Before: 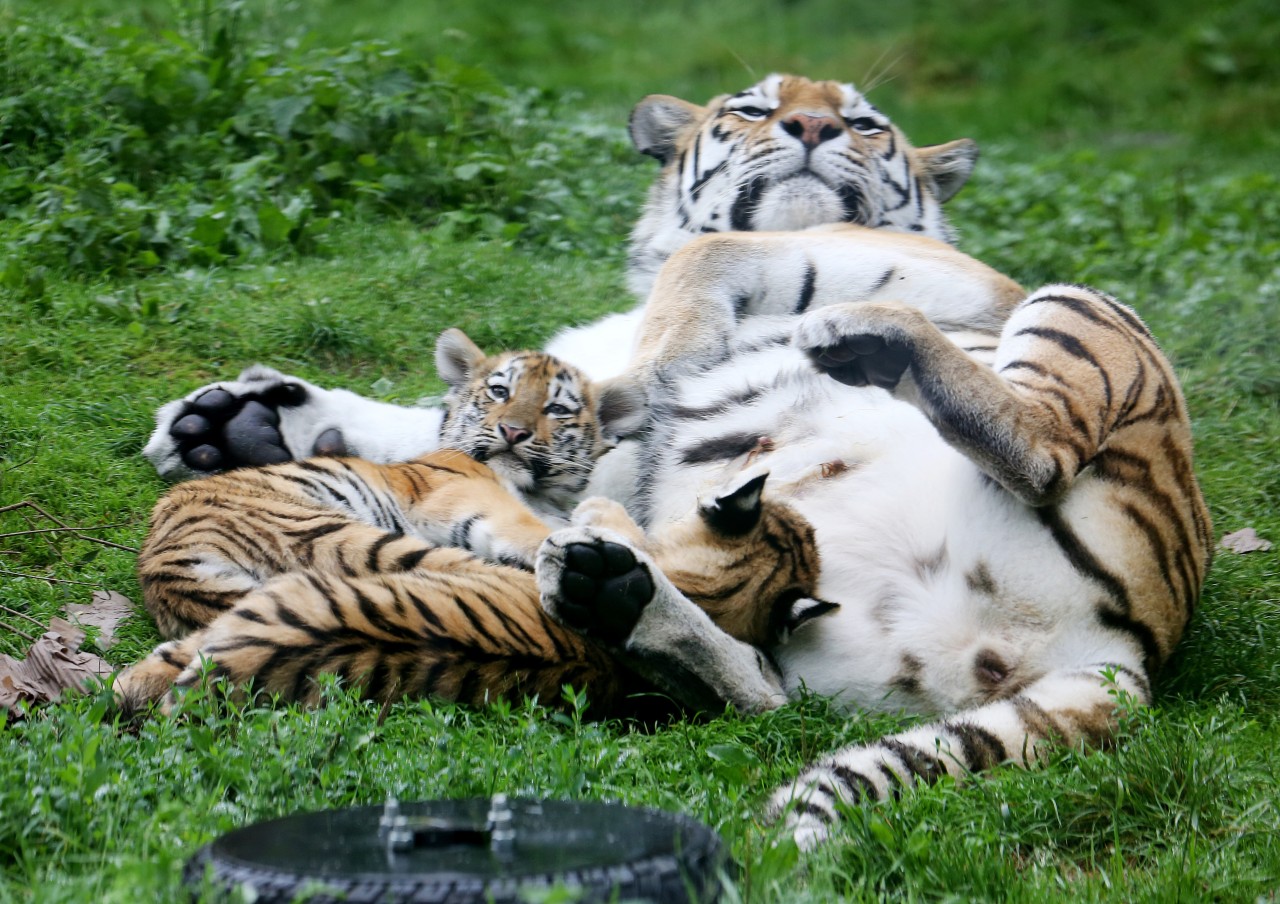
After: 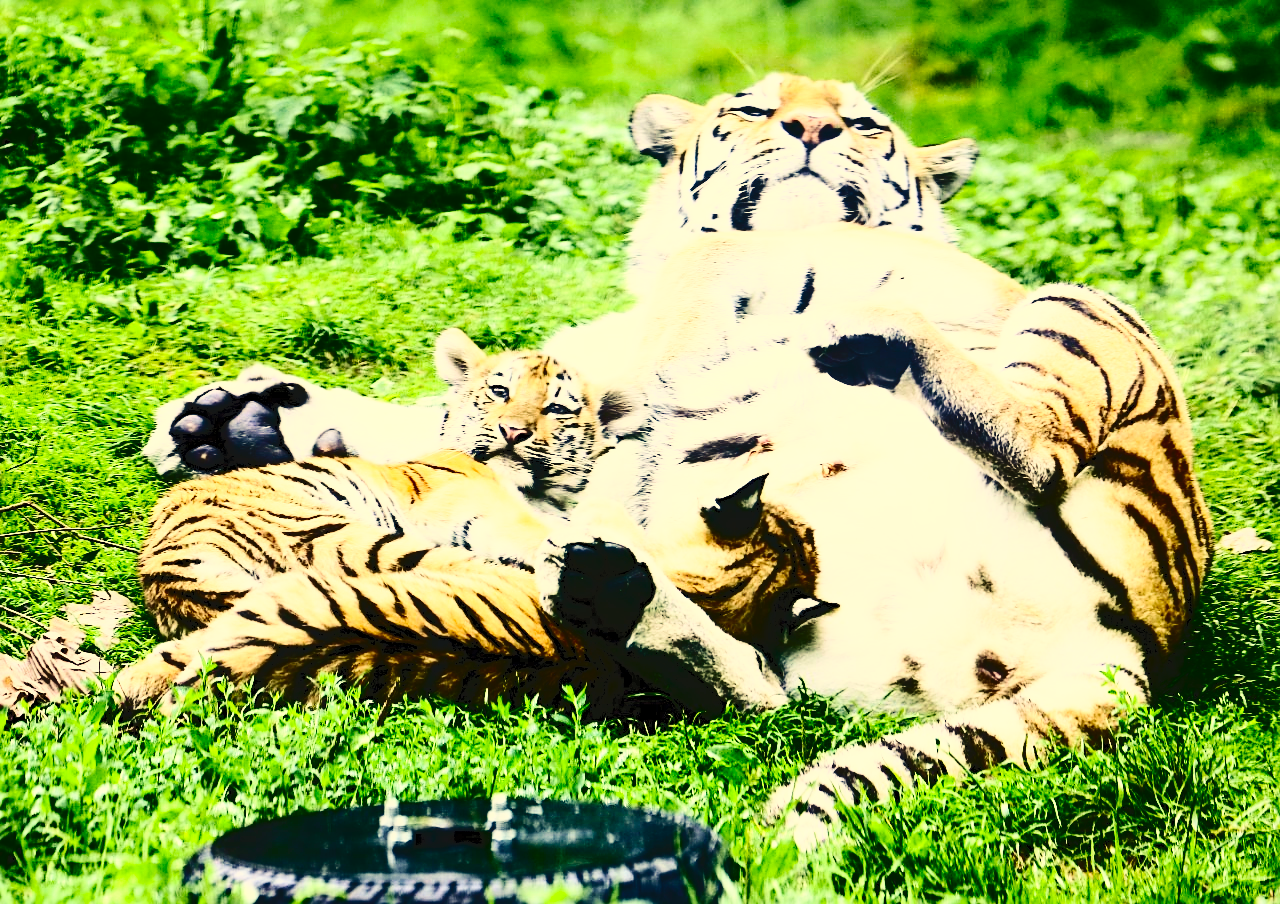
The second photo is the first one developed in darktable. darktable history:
tone curve: curves: ch0 [(0, 0) (0.003, 0.072) (0.011, 0.073) (0.025, 0.072) (0.044, 0.076) (0.069, 0.089) (0.1, 0.103) (0.136, 0.123) (0.177, 0.158) (0.224, 0.21) (0.277, 0.275) (0.335, 0.372) (0.399, 0.463) (0.468, 0.556) (0.543, 0.633) (0.623, 0.712) (0.709, 0.795) (0.801, 0.869) (0.898, 0.942) (1, 1)], color space Lab, independent channels, preserve colors none
base curve: curves: ch0 [(0, 0) (0.028, 0.03) (0.121, 0.232) (0.46, 0.748) (0.859, 0.968) (1, 1)], preserve colors none
exposure: compensate exposure bias true, compensate highlight preservation false
velvia: on, module defaults
sharpen: on, module defaults
contrast brightness saturation: contrast 0.404, brightness 0.04, saturation 0.26
color correction: highlights a* 2.51, highlights b* 23.14
